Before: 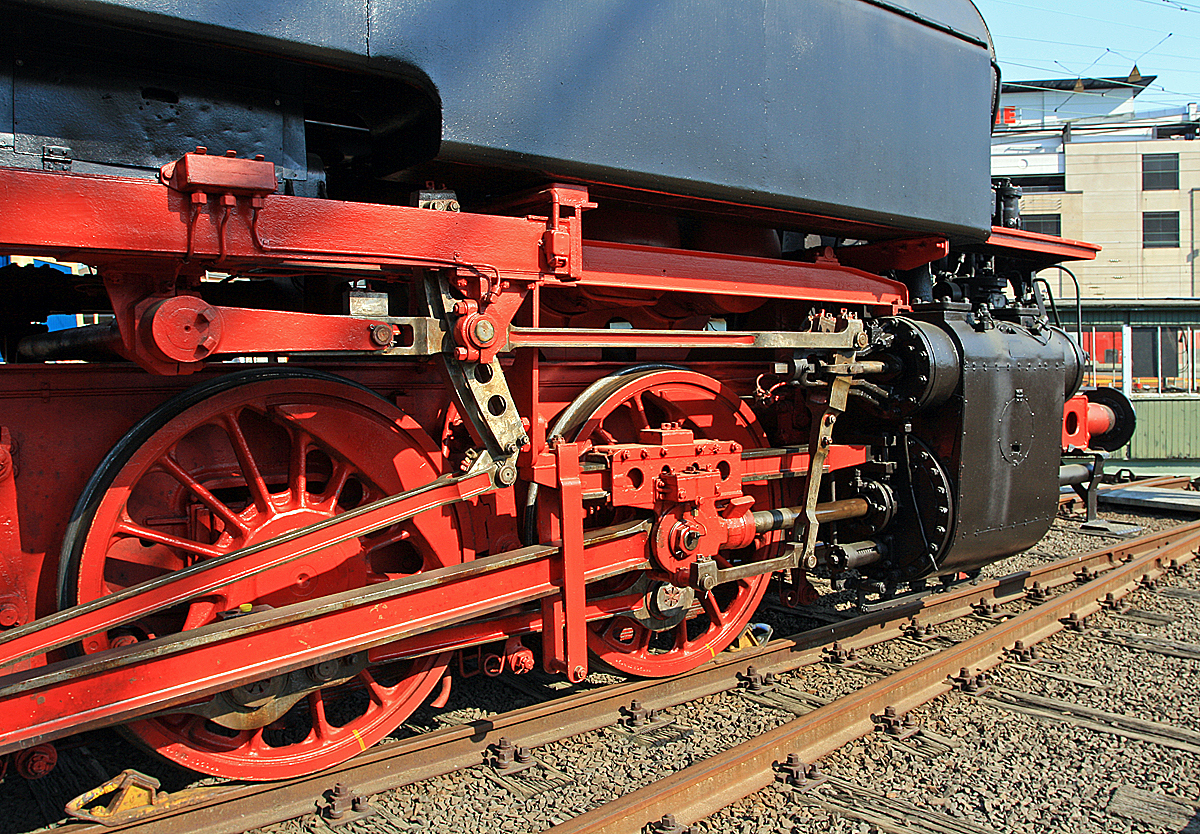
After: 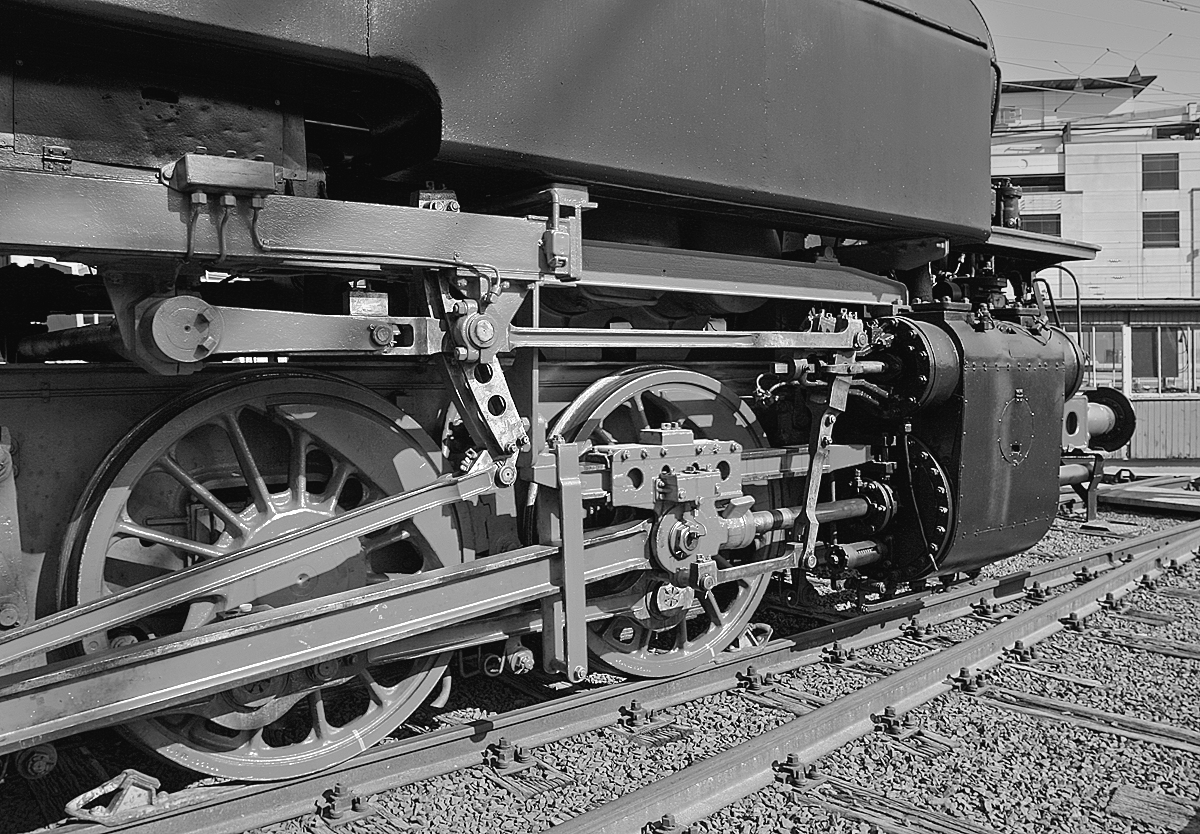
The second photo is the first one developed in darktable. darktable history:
color balance: lift [1, 1.011, 0.999, 0.989], gamma [1.109, 1.045, 1.039, 0.955], gain [0.917, 0.936, 0.952, 1.064], contrast 2.32%, contrast fulcrum 19%, output saturation 101%
monochrome: a 79.32, b 81.83, size 1.1
exposure: black level correction 0.001, exposure 0.5 EV, compensate exposure bias true, compensate highlight preservation false
